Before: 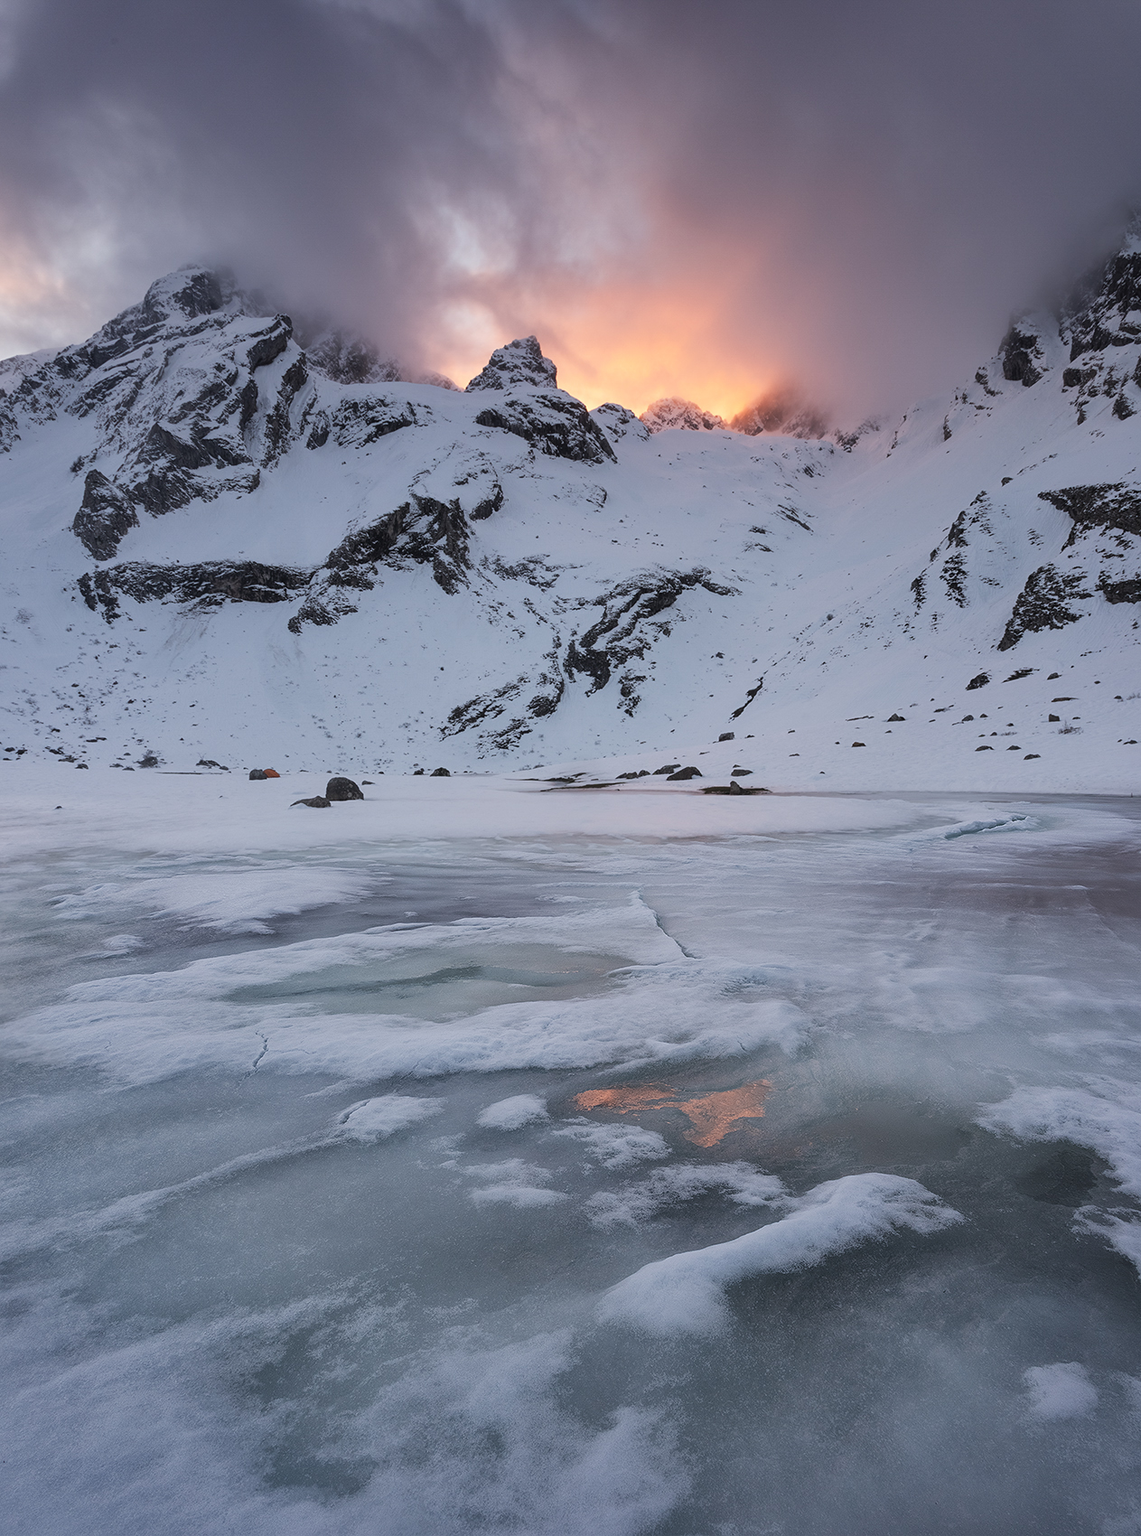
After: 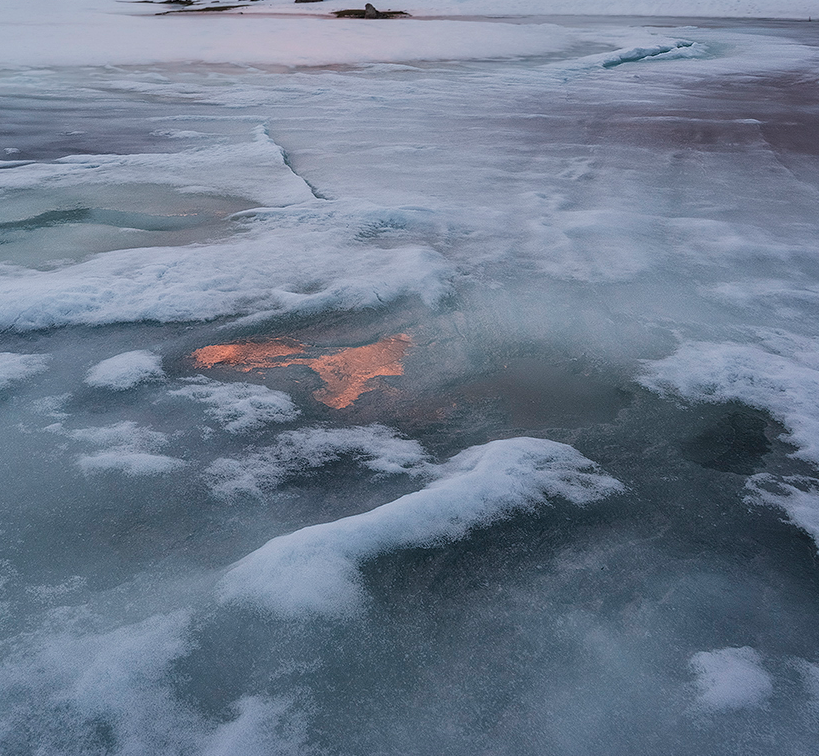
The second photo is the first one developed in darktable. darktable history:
local contrast: on, module defaults
exposure: exposure 0.154 EV, compensate exposure bias true, compensate highlight preservation false
crop and rotate: left 35.129%, top 50.73%, bottom 4.795%
color balance rgb: perceptual saturation grading › global saturation 0.959%, perceptual brilliance grading › global brilliance 10.481%, perceptual brilliance grading › shadows 15.784%, global vibrance 9.172%
